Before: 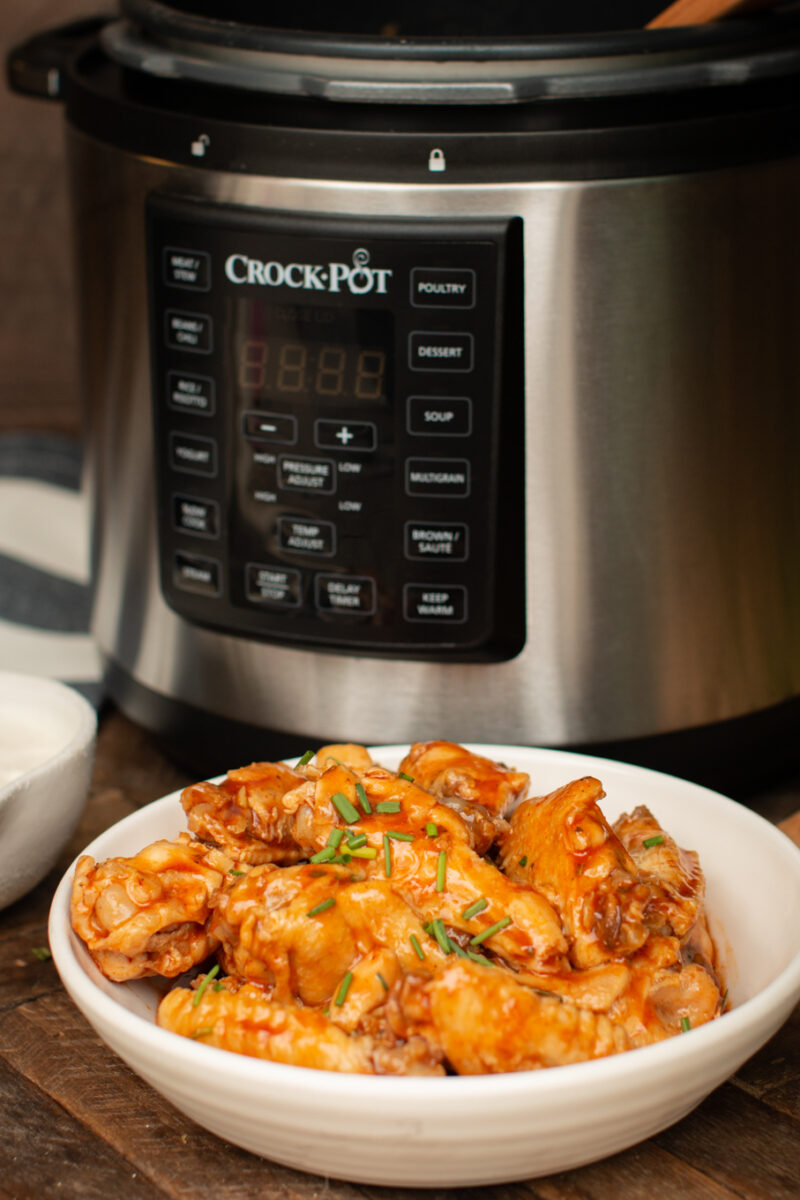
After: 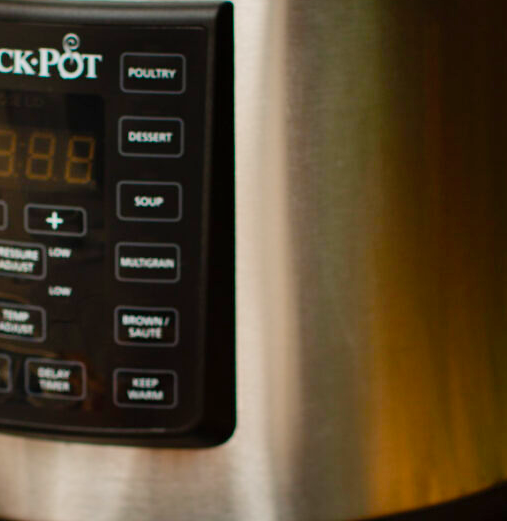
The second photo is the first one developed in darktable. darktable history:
shadows and highlights: soften with gaussian
crop: left 36.272%, top 17.956%, right 0.312%, bottom 38.561%
color balance rgb: linear chroma grading › global chroma 15.077%, perceptual saturation grading › global saturation 20%, perceptual saturation grading › highlights -25.165%, perceptual saturation grading › shadows 49.911%
